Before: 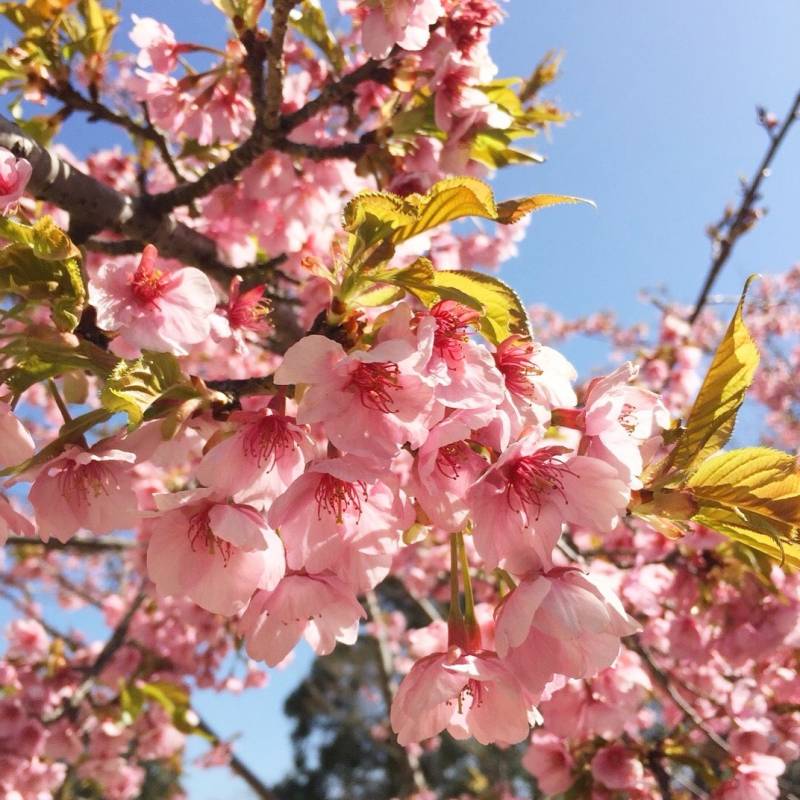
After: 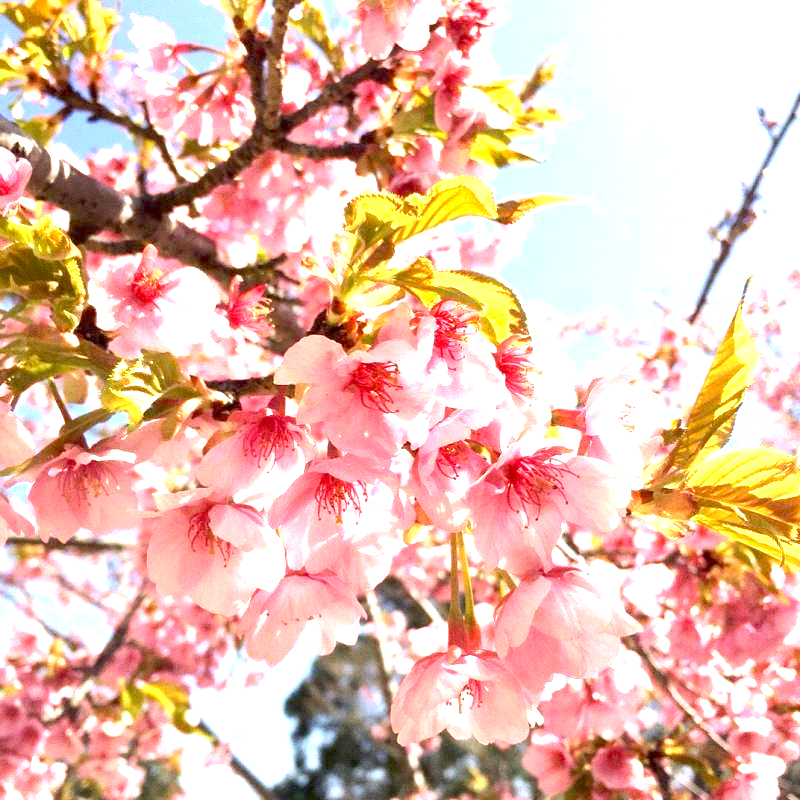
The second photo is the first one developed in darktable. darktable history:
grain: coarseness 0.09 ISO
exposure: black level correction 0.009, exposure 1.425 EV, compensate highlight preservation false
